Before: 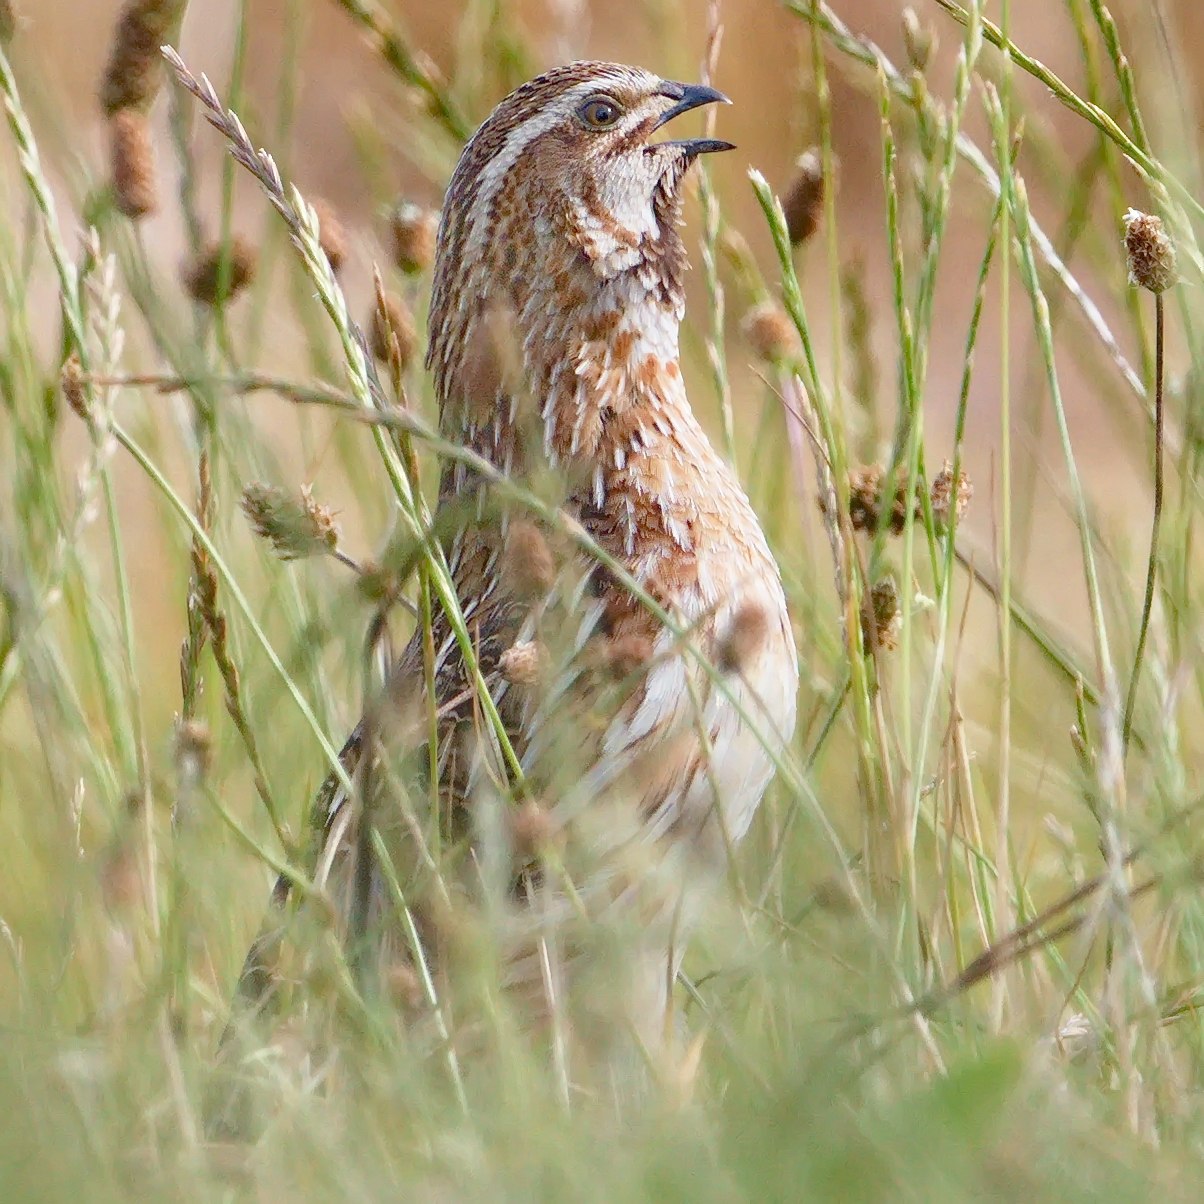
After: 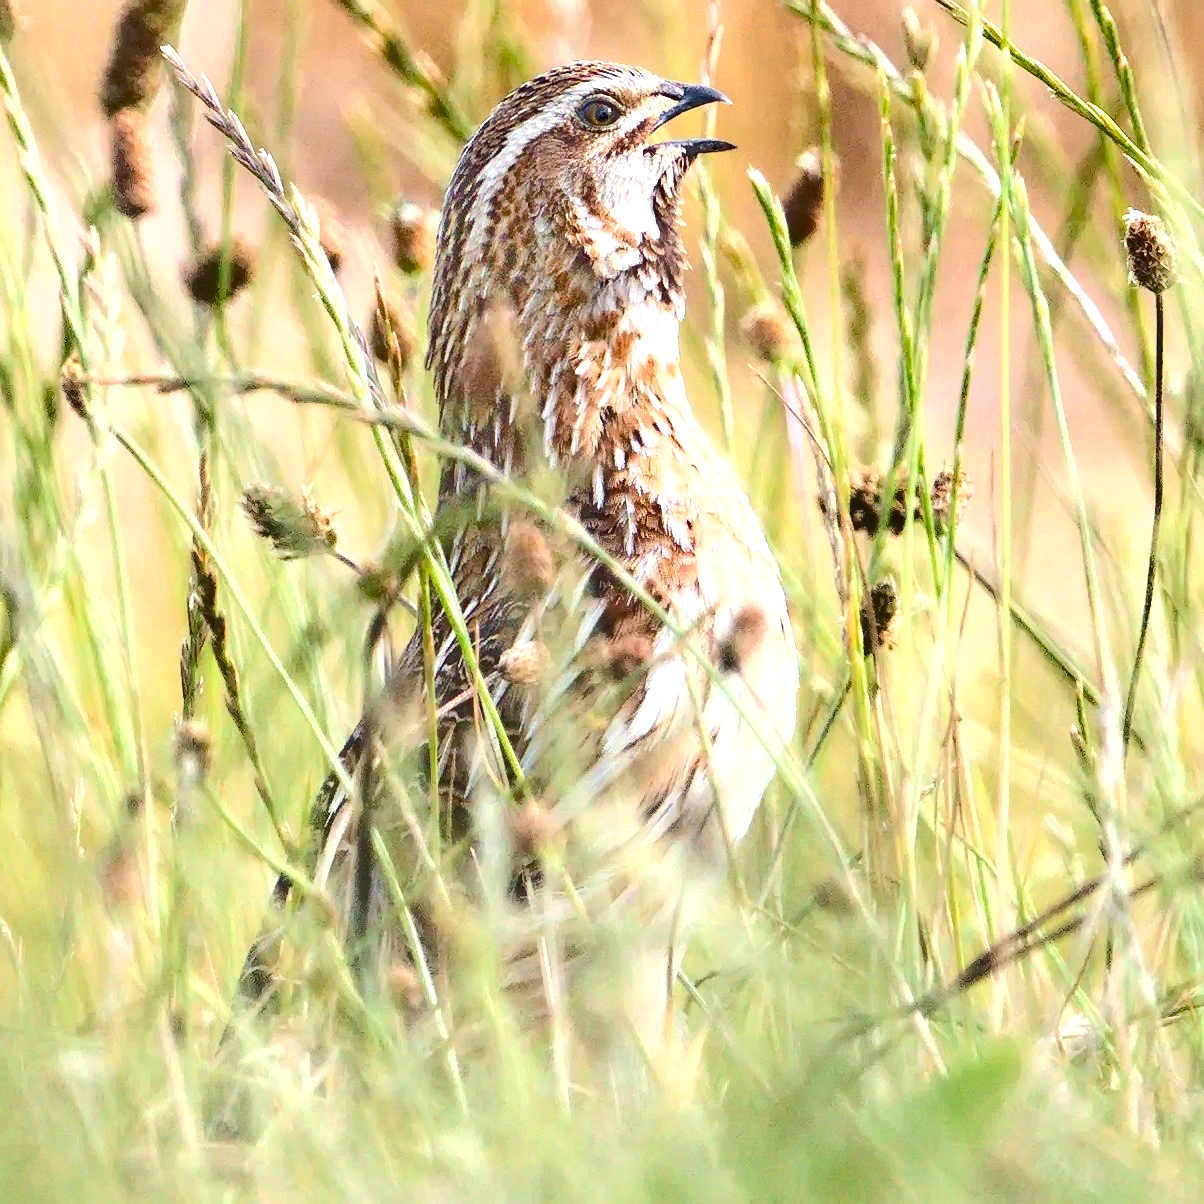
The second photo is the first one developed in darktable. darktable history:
exposure: black level correction 0, exposure 0.6 EV, compensate exposure bias true, compensate highlight preservation false
shadows and highlights: highlights color adjustment 0%, soften with gaussian
levels: levels [0.031, 0.5, 0.969]
contrast brightness saturation: contrast 0.2, brightness 0.16, saturation 0.22
